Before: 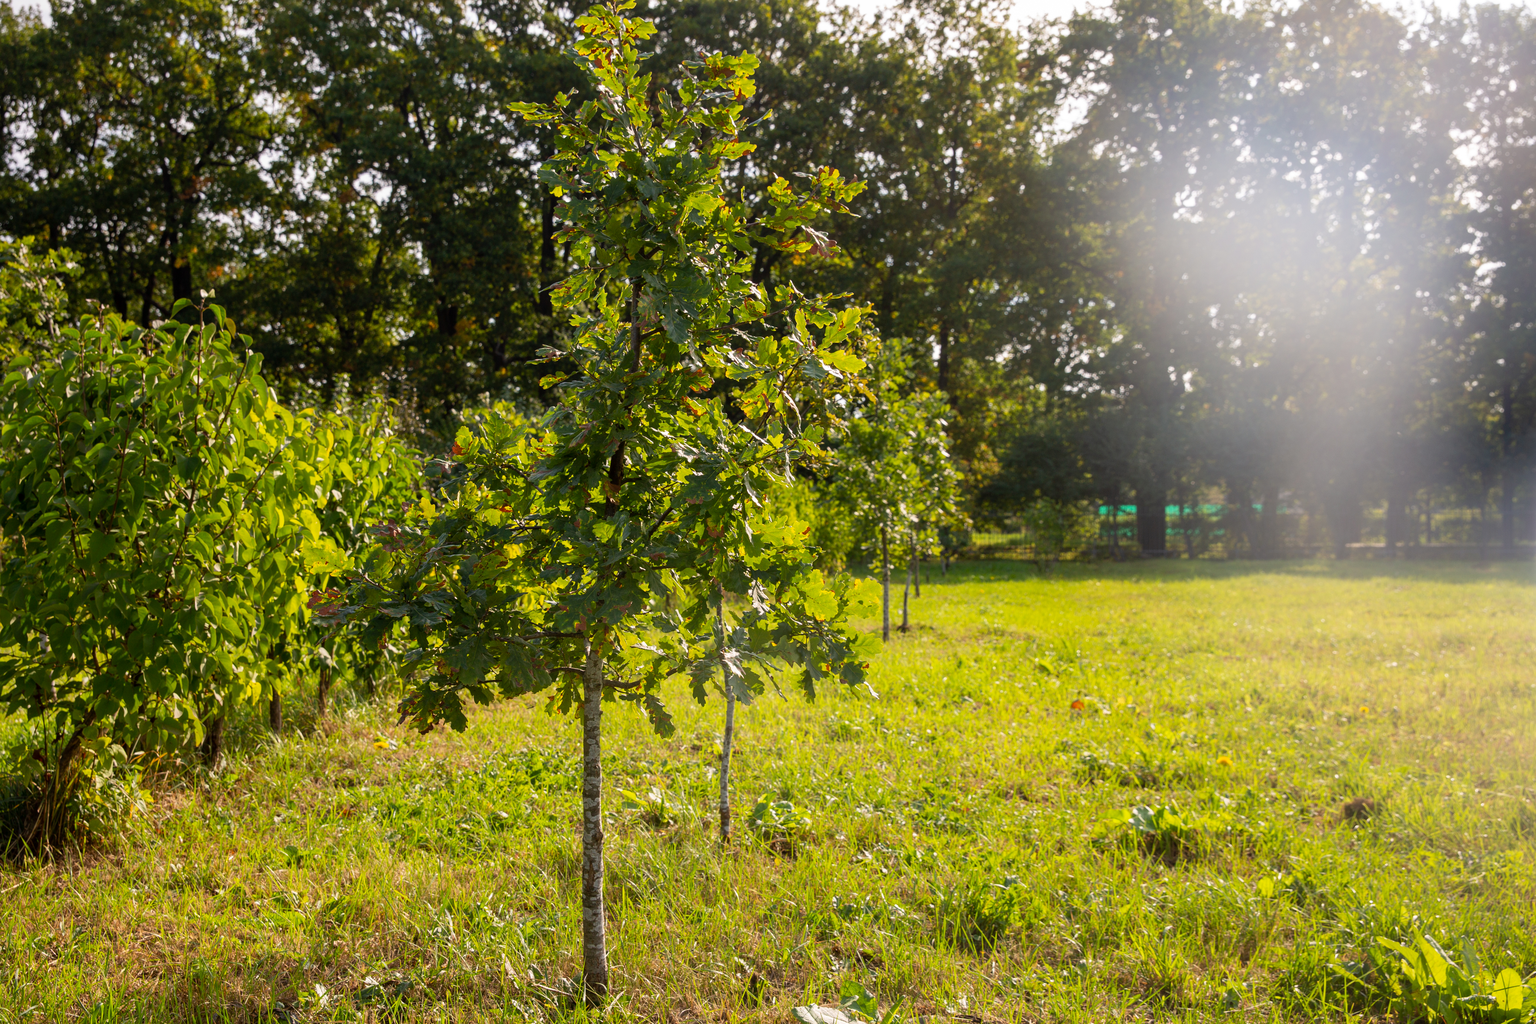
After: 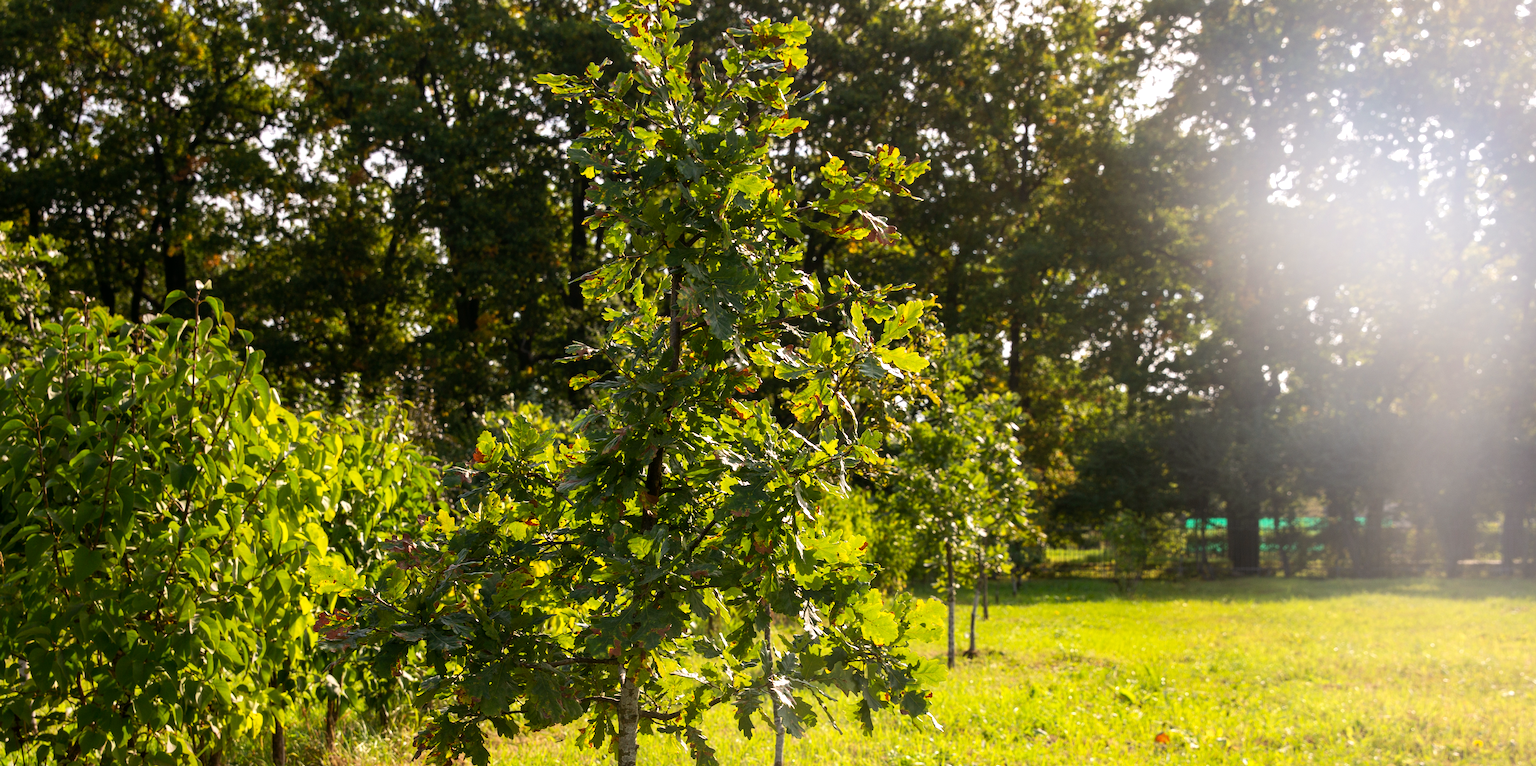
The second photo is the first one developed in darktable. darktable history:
color balance: mode lift, gamma, gain (sRGB), lift [1, 0.99, 1.01, 0.992], gamma [1, 1.037, 0.974, 0.963]
tone equalizer: -8 EV -0.417 EV, -7 EV -0.389 EV, -6 EV -0.333 EV, -5 EV -0.222 EV, -3 EV 0.222 EV, -2 EV 0.333 EV, -1 EV 0.389 EV, +0 EV 0.417 EV, edges refinement/feathering 500, mask exposure compensation -1.57 EV, preserve details no
crop: left 1.509%, top 3.452%, right 7.696%, bottom 28.452%
